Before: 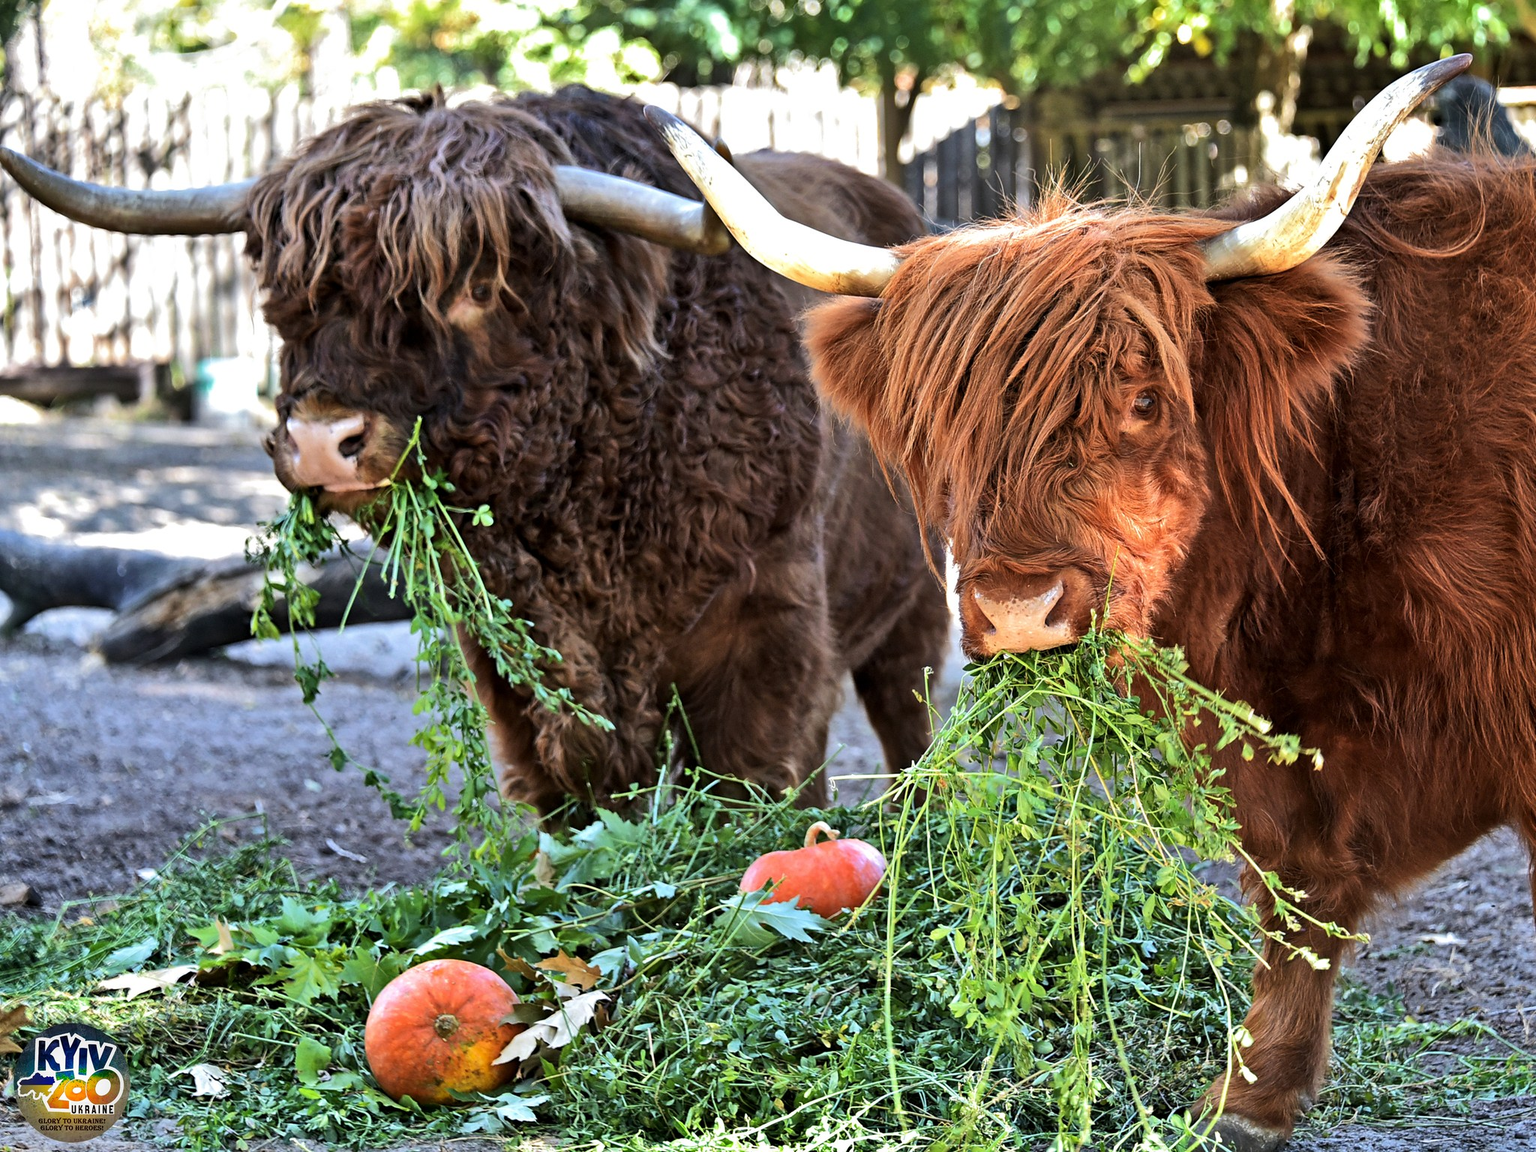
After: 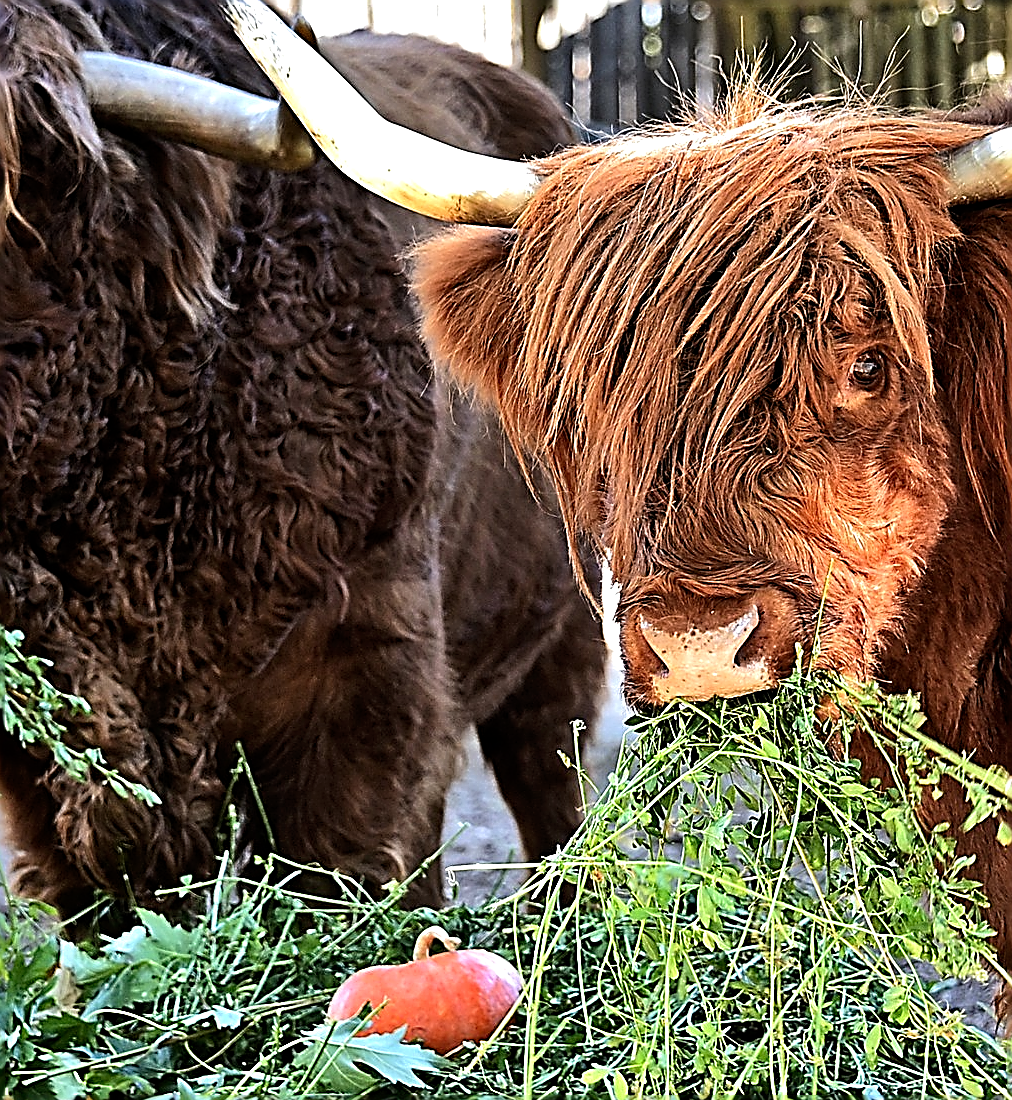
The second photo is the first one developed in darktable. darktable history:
tone equalizer: -8 EV -0.445 EV, -7 EV -0.421 EV, -6 EV -0.367 EV, -5 EV -0.261 EV, -3 EV 0.241 EV, -2 EV 0.325 EV, -1 EV 0.407 EV, +0 EV 0.44 EV, smoothing diameter 2.15%, edges refinement/feathering 16.31, mask exposure compensation -1.57 EV, filter diffusion 5
tone curve: curves: ch0 [(0, 0) (0.059, 0.027) (0.162, 0.125) (0.304, 0.279) (0.547, 0.532) (0.828, 0.815) (1, 0.983)]; ch1 [(0, 0) (0.23, 0.166) (0.34, 0.298) (0.371, 0.334) (0.435, 0.413) (0.477, 0.469) (0.499, 0.498) (0.529, 0.544) (0.559, 0.587) (0.743, 0.798) (1, 1)]; ch2 [(0, 0) (0.431, 0.414) (0.498, 0.503) (0.524, 0.531) (0.568, 0.567) (0.6, 0.597) (0.643, 0.631) (0.74, 0.721) (1, 1)], preserve colors none
crop: left 32.184%, top 11.006%, right 18.357%, bottom 17.373%
sharpen: amount 1.994
